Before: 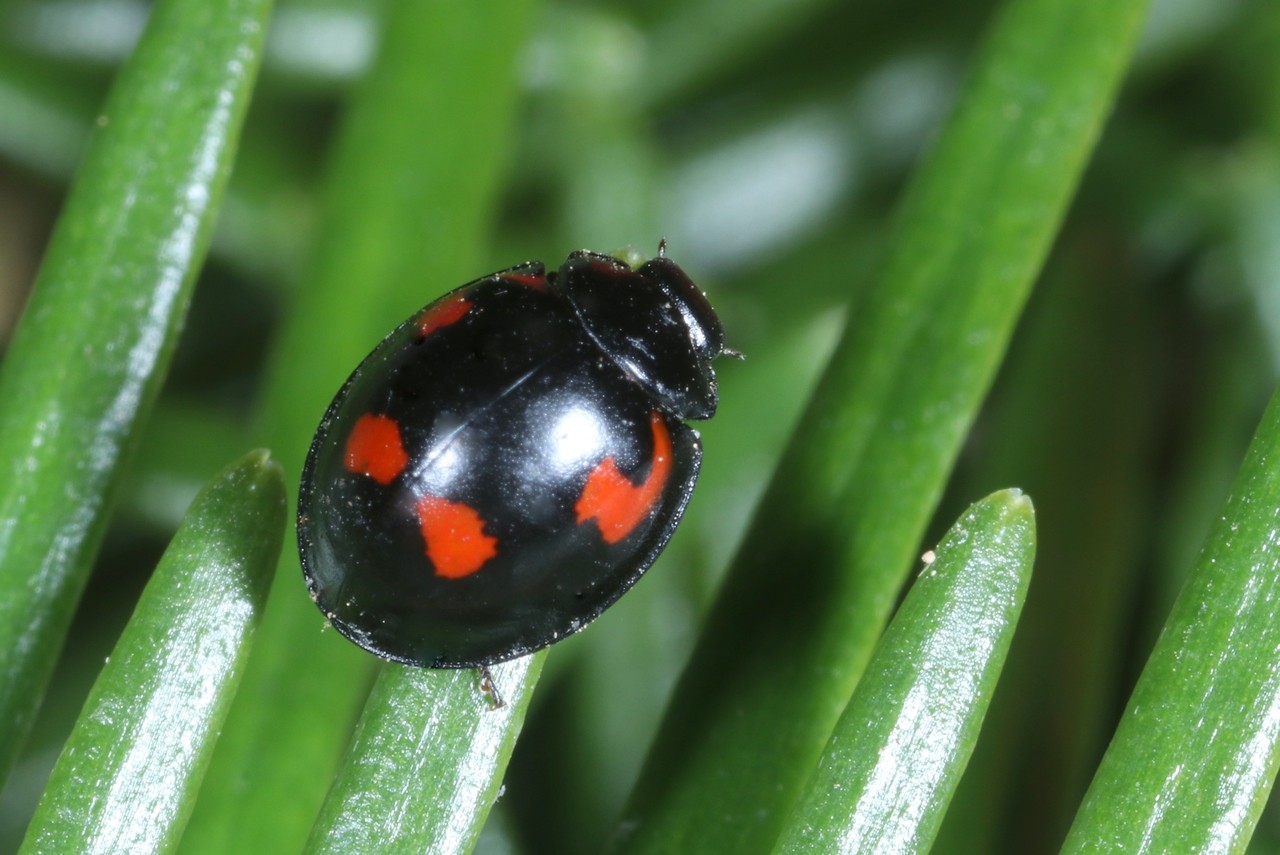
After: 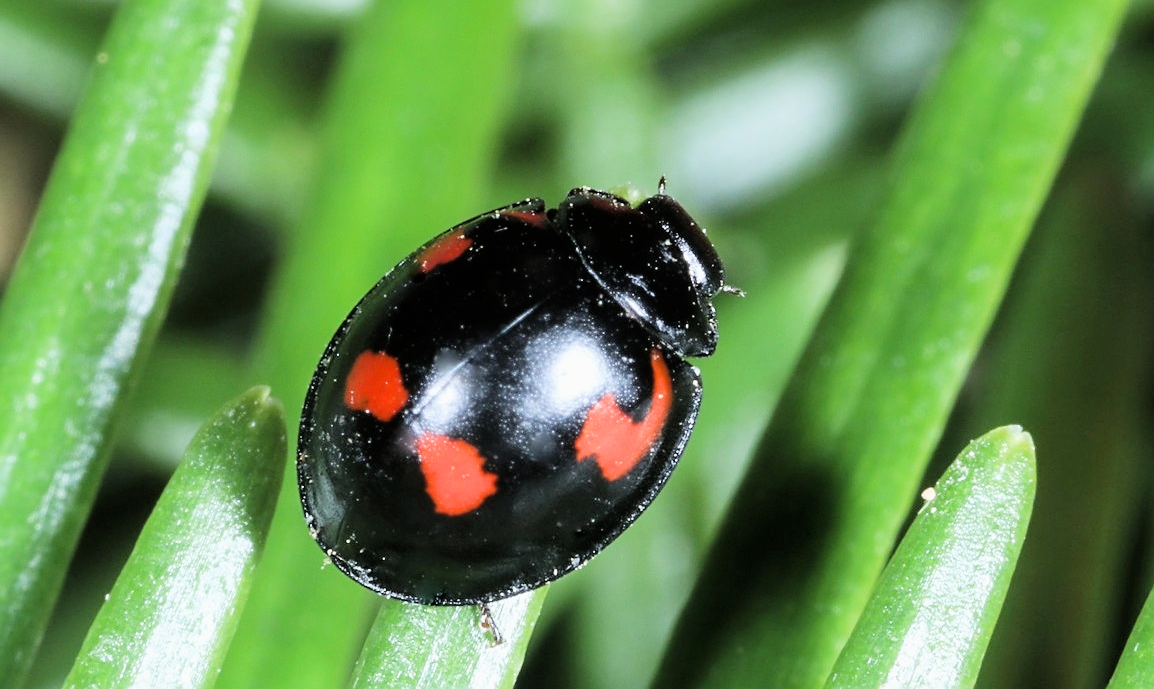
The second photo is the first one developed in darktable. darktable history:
filmic rgb: black relative exposure -5.07 EV, white relative exposure 3.98 EV, hardness 2.89, contrast 1.299, iterations of high-quality reconstruction 0
crop: top 7.399%, right 9.814%, bottom 11.987%
exposure: black level correction 0, exposure 1.001 EV, compensate highlight preservation false
sharpen: on, module defaults
